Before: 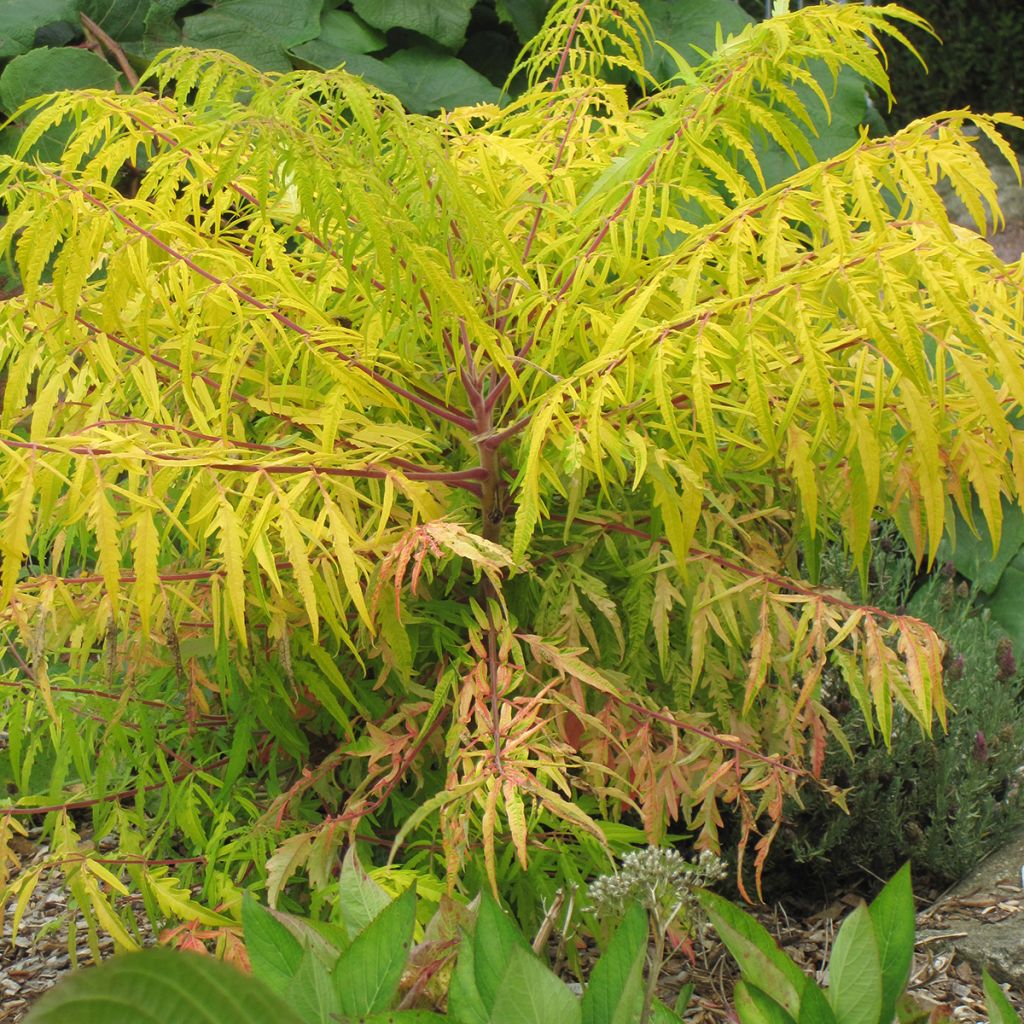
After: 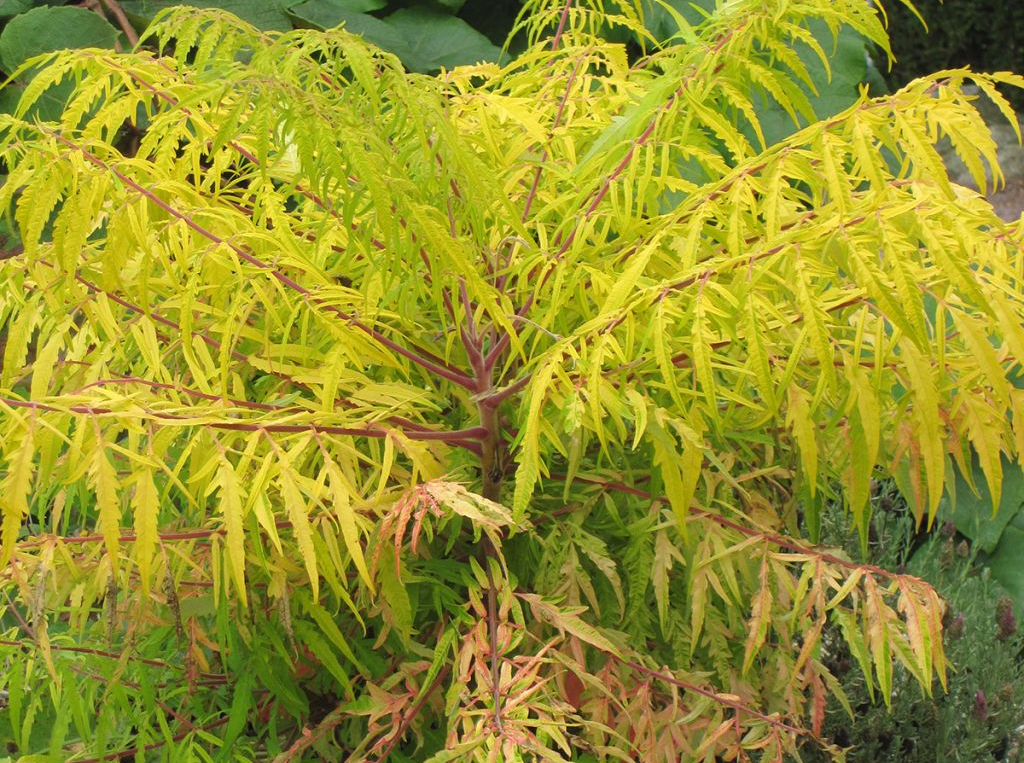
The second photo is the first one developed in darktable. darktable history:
crop: top 4.076%, bottom 21.366%
